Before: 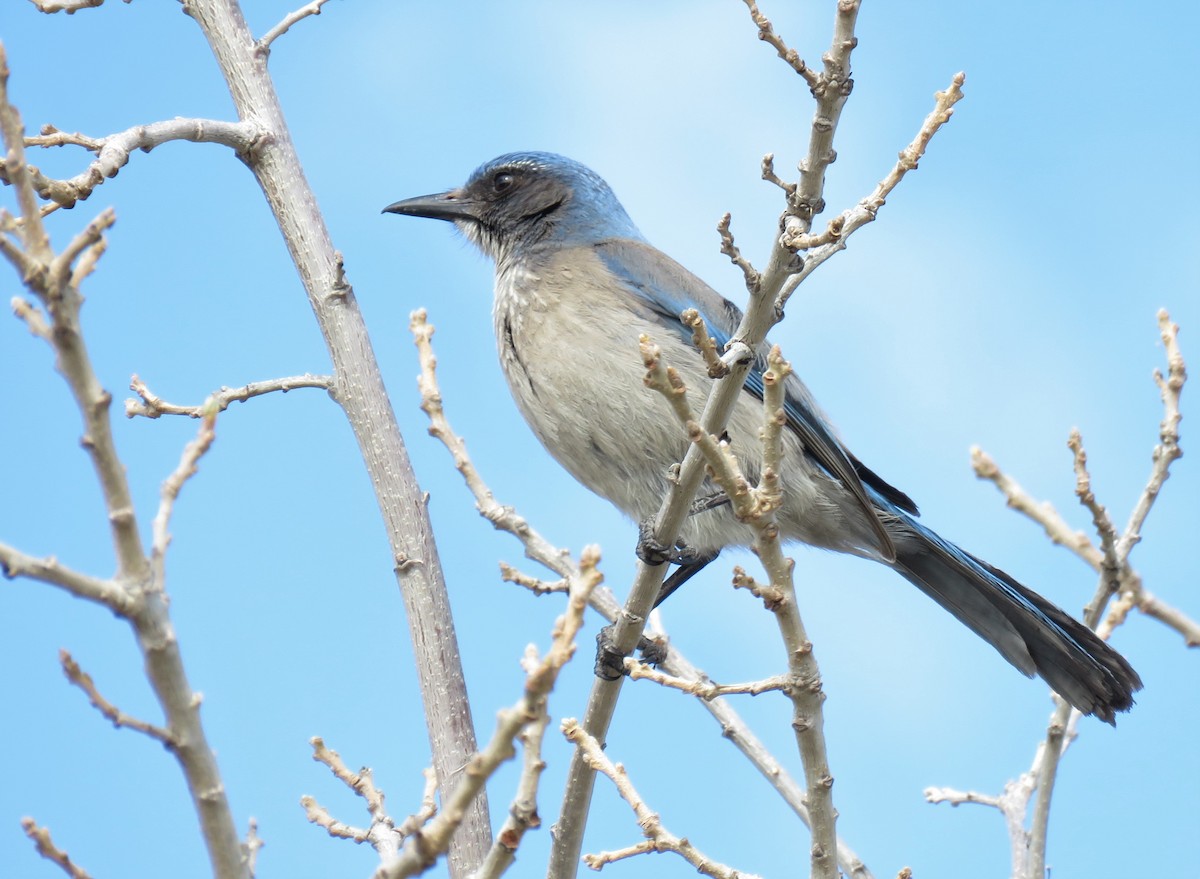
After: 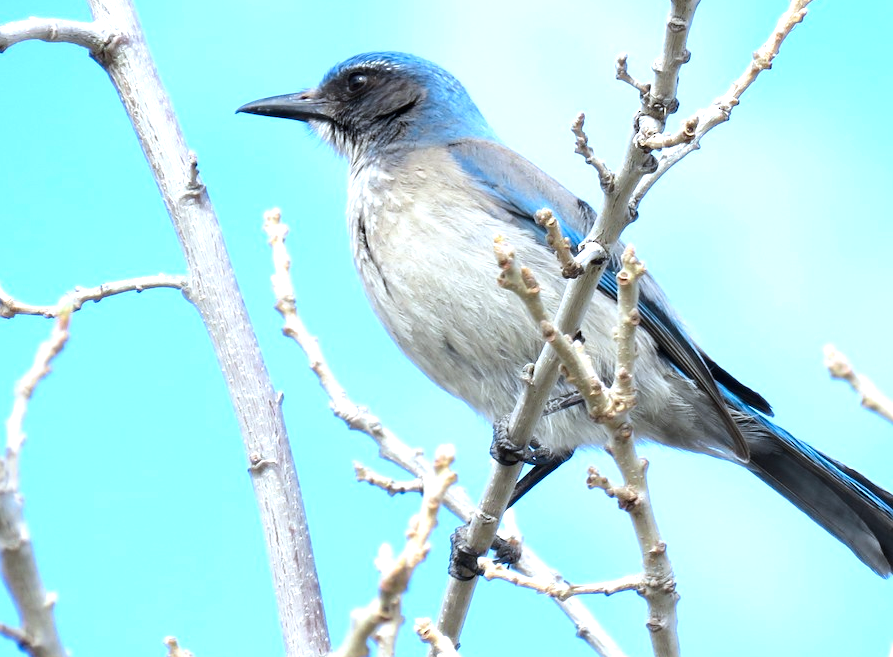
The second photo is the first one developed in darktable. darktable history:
tone equalizer: -8 EV -0.717 EV, -7 EV -0.666 EV, -6 EV -0.577 EV, -5 EV -0.403 EV, -3 EV 0.394 EV, -2 EV 0.6 EV, -1 EV 0.681 EV, +0 EV 0.768 EV, smoothing diameter 2.14%, edges refinement/feathering 24.83, mask exposure compensation -1.57 EV, filter diffusion 5
crop and rotate: left 12.239%, top 11.389%, right 13.297%, bottom 13.802%
color calibration: output R [0.999, 0.026, -0.11, 0], output G [-0.019, 1.037, -0.099, 0], output B [0.022, -0.023, 0.902, 0], illuminant as shot in camera, x 0.365, y 0.378, temperature 4431.07 K
exposure: black level correction 0.002, exposure 0.146 EV, compensate exposure bias true, compensate highlight preservation false
